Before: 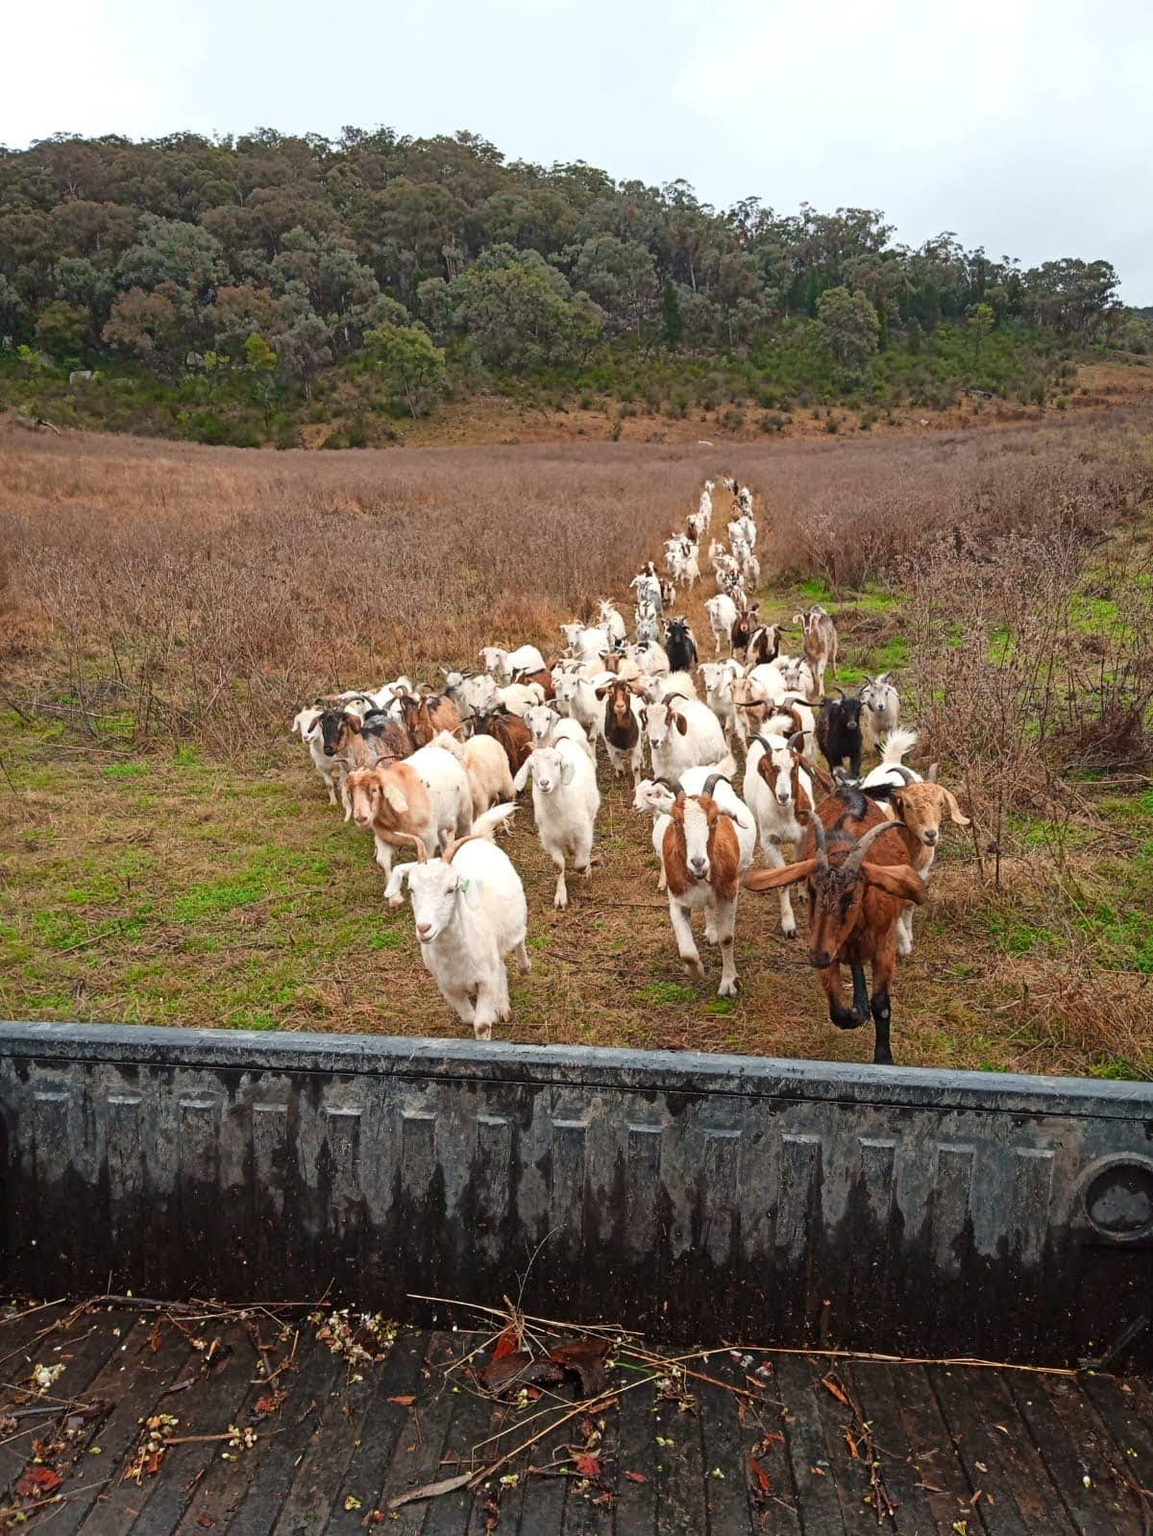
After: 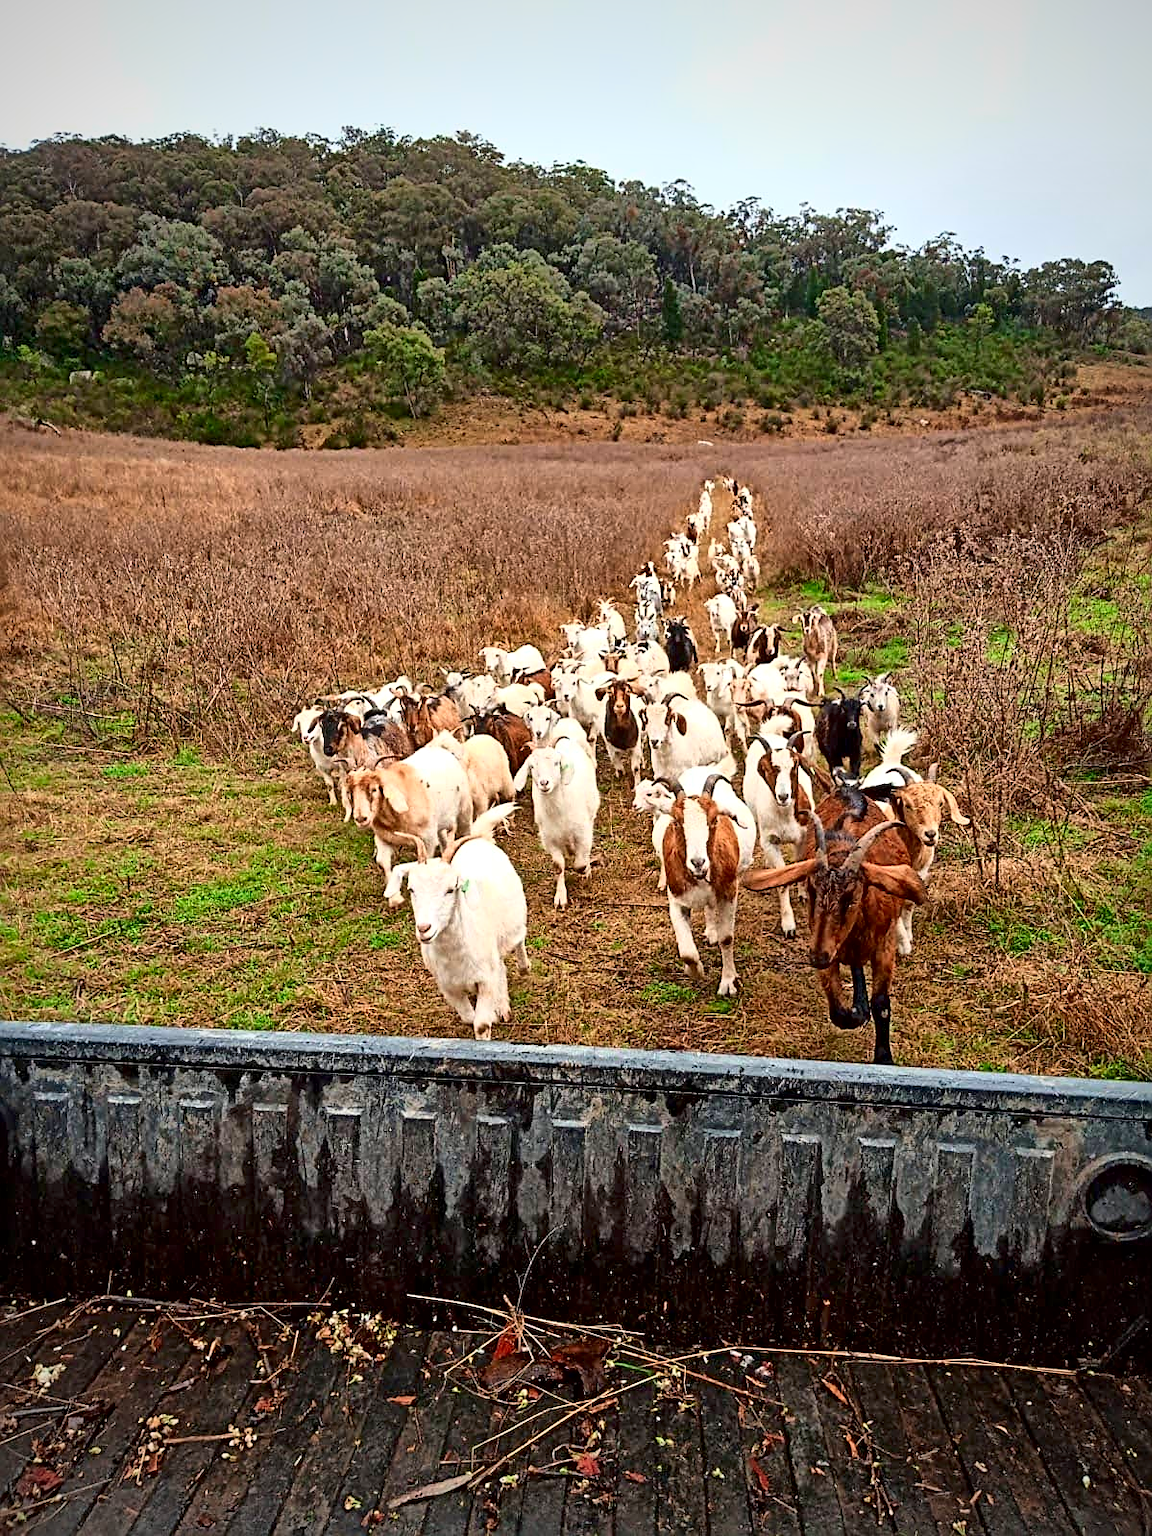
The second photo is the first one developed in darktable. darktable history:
sharpen: on, module defaults
local contrast: mode bilateral grid, contrast 25, coarseness 60, detail 151%, midtone range 0.2
tone curve: curves: ch0 [(0, 0) (0.091, 0.077) (0.517, 0.574) (0.745, 0.82) (0.844, 0.908) (0.909, 0.942) (1, 0.973)]; ch1 [(0, 0) (0.437, 0.404) (0.5, 0.5) (0.534, 0.554) (0.58, 0.603) (0.616, 0.649) (1, 1)]; ch2 [(0, 0) (0.442, 0.415) (0.5, 0.5) (0.535, 0.557) (0.585, 0.62) (1, 1)], color space Lab, independent channels, preserve colors none
vignetting: fall-off radius 60.92%
exposure: black level correction 0.002, exposure -0.1 EV, compensate highlight preservation false
